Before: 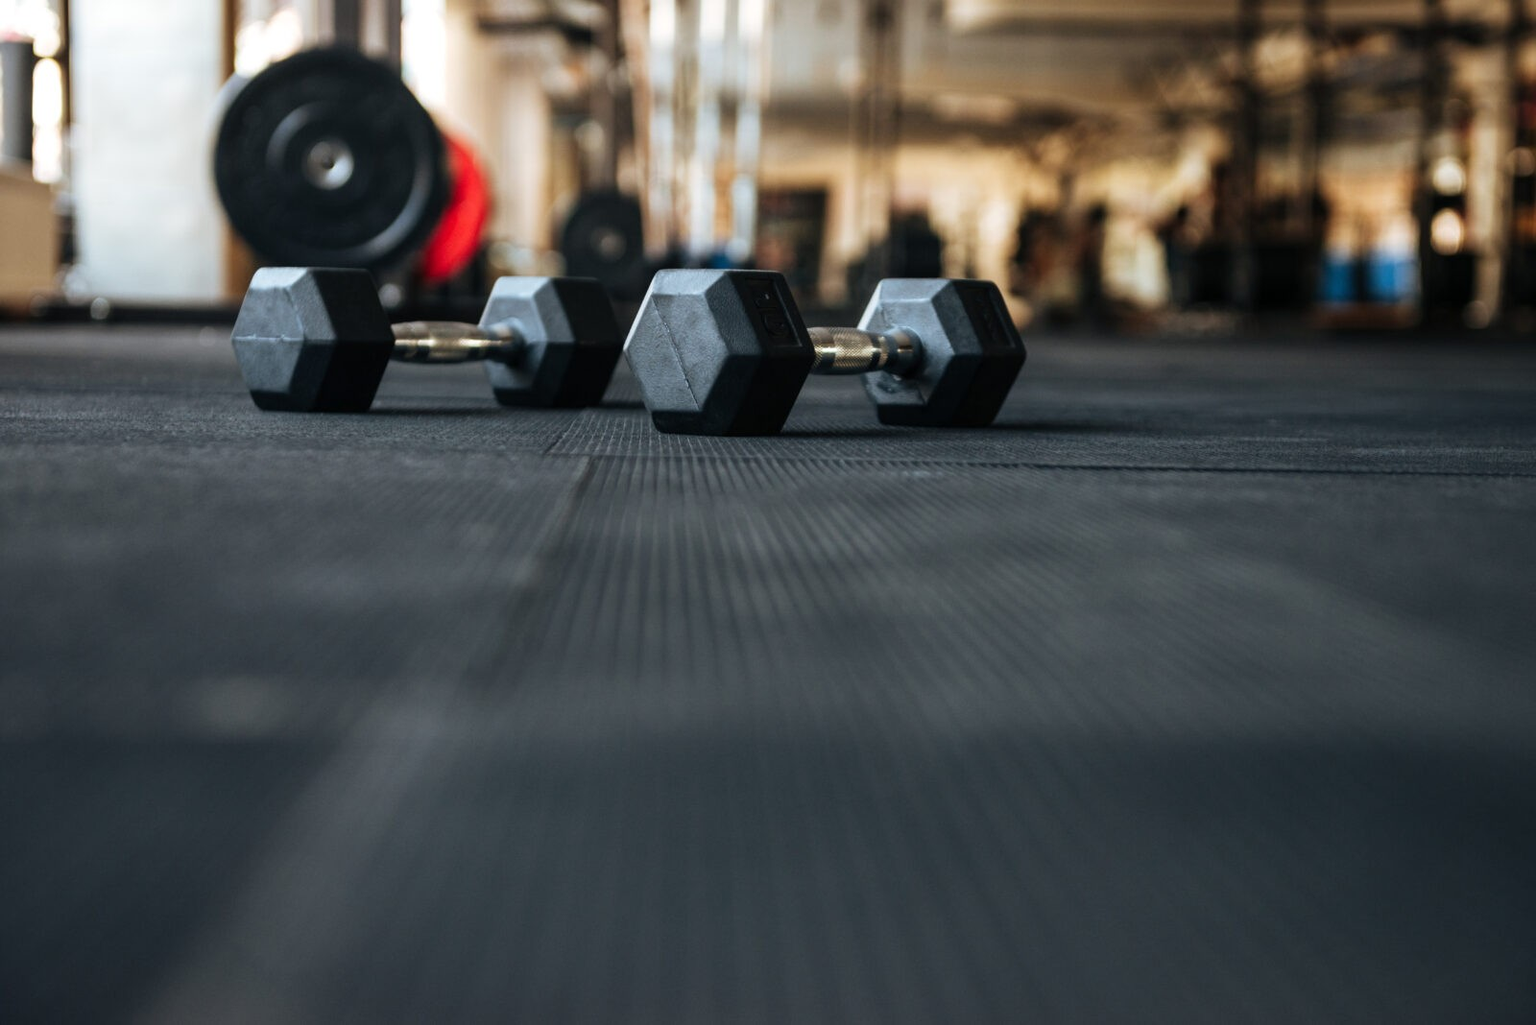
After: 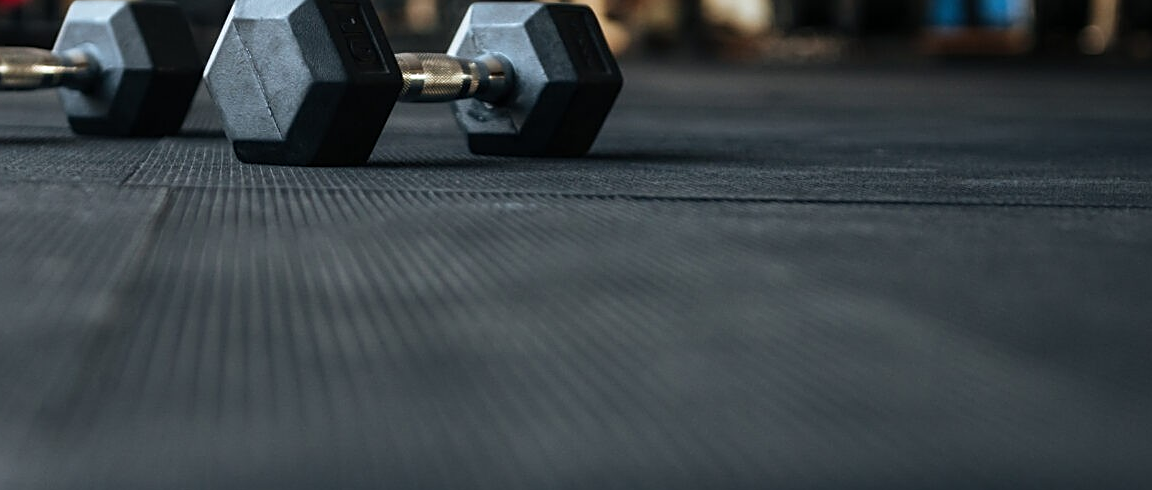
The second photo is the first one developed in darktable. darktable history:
crop and rotate: left 27.938%, top 27.046%, bottom 27.046%
sharpen: on, module defaults
